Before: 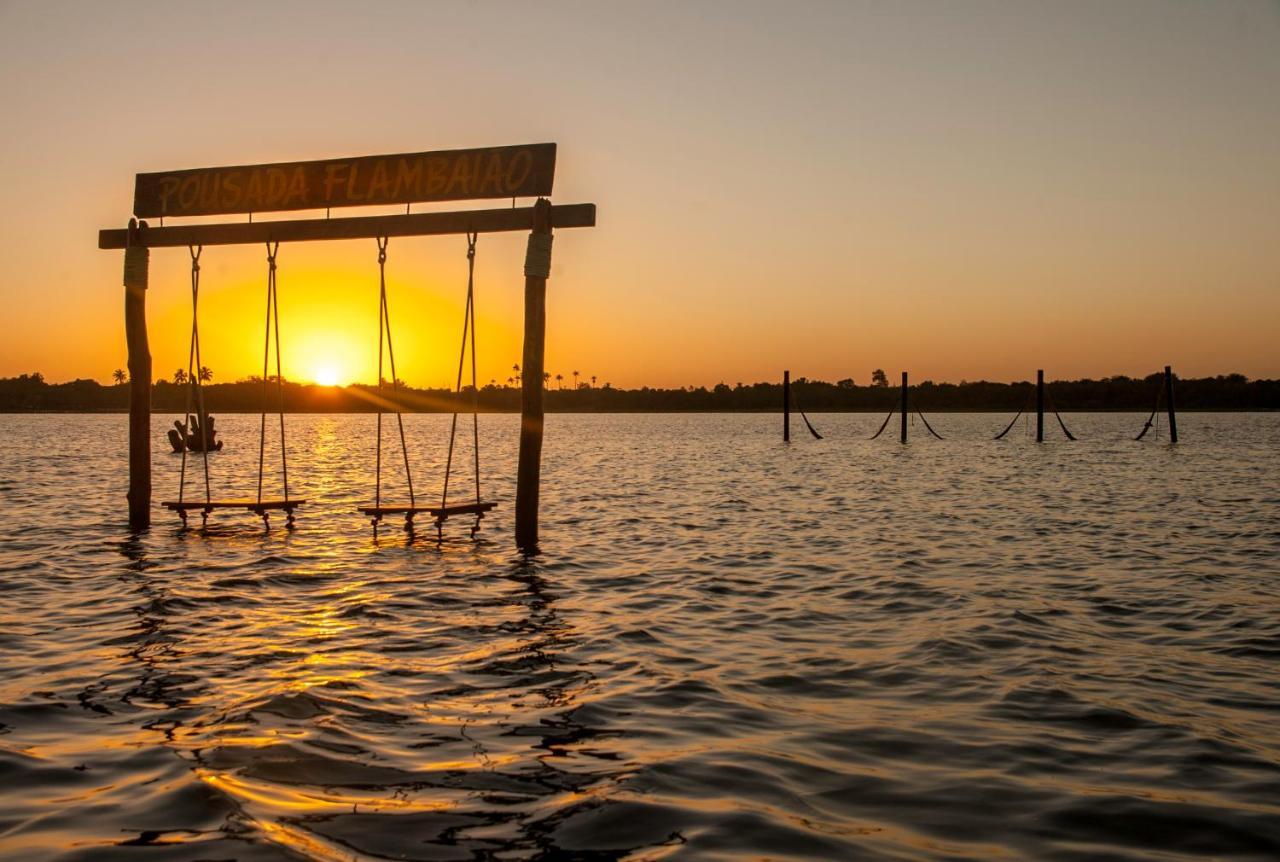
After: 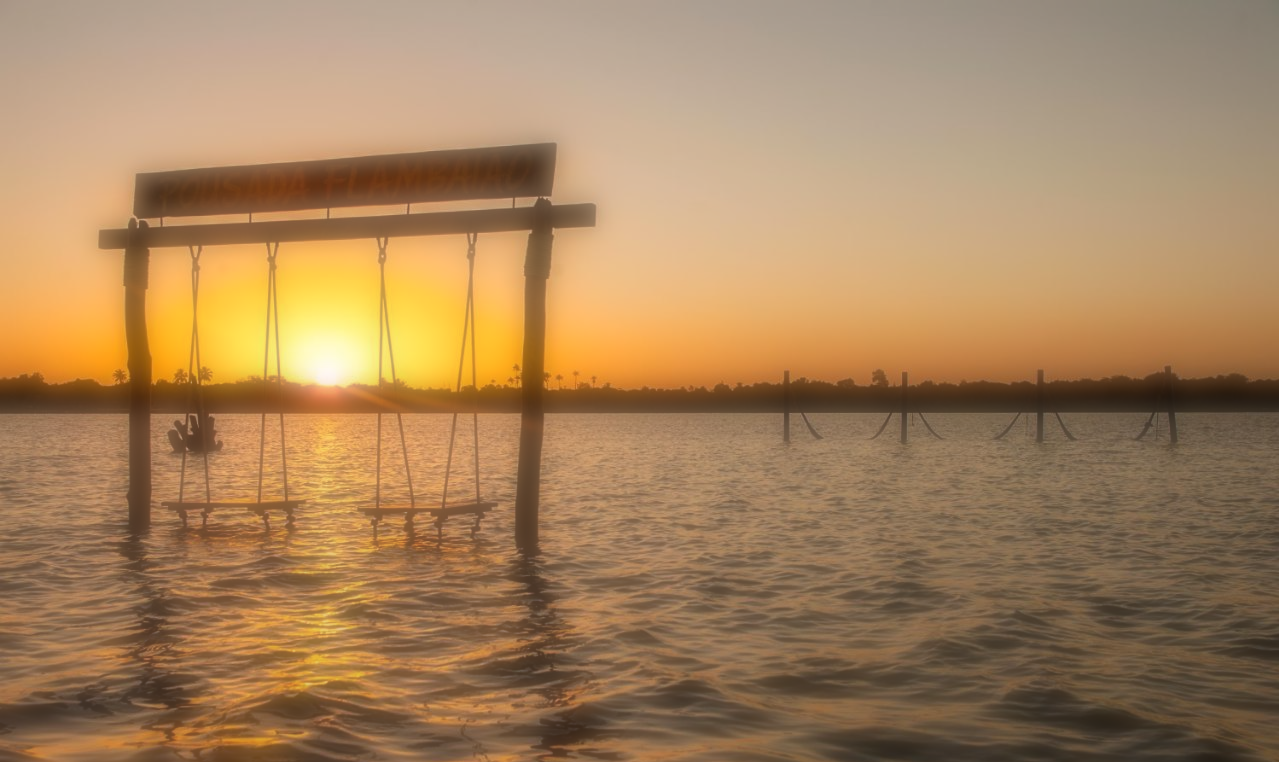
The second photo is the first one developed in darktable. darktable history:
soften: on, module defaults
crop and rotate: top 0%, bottom 11.49%
